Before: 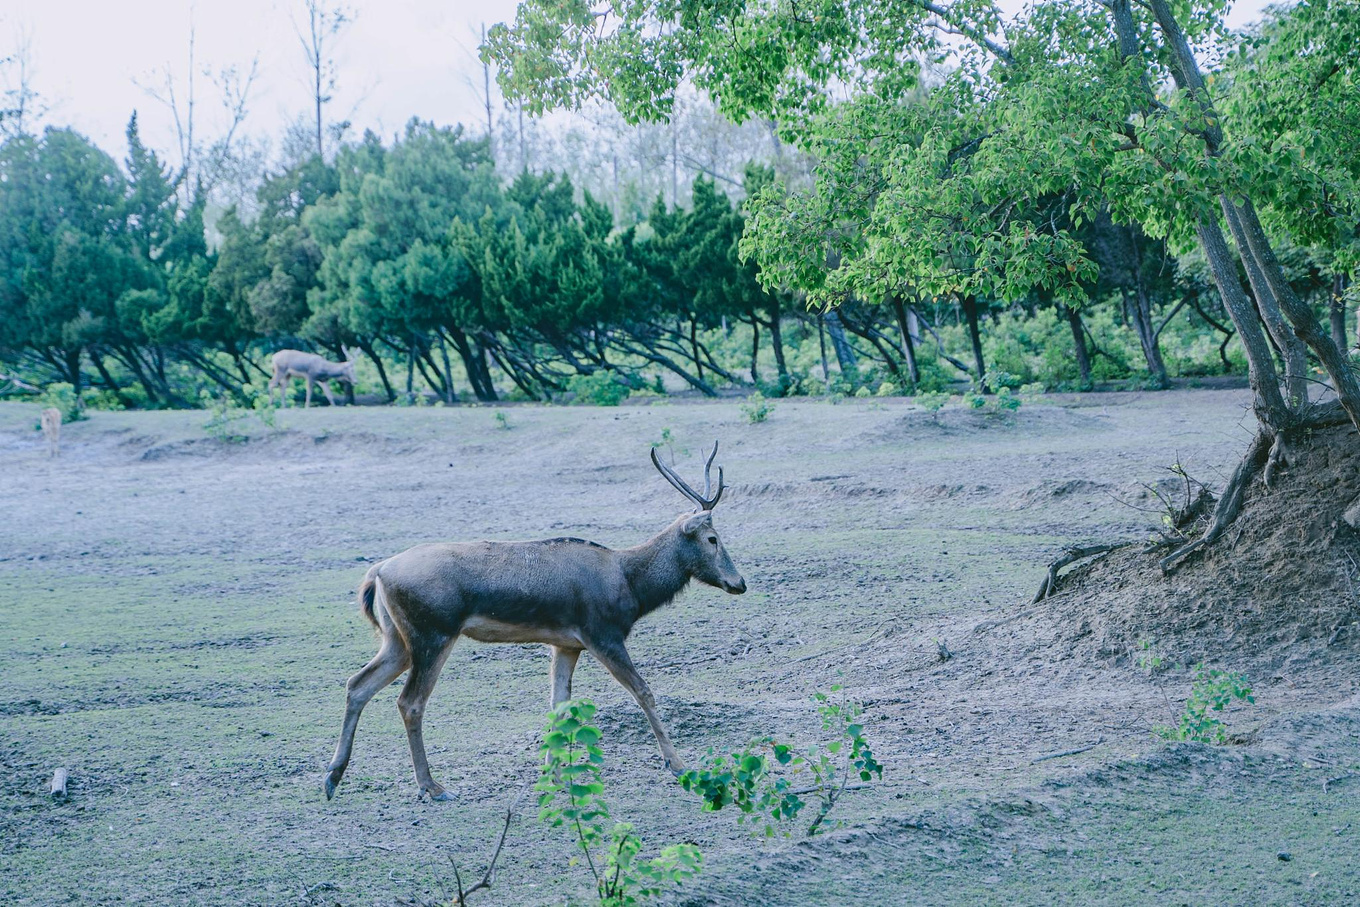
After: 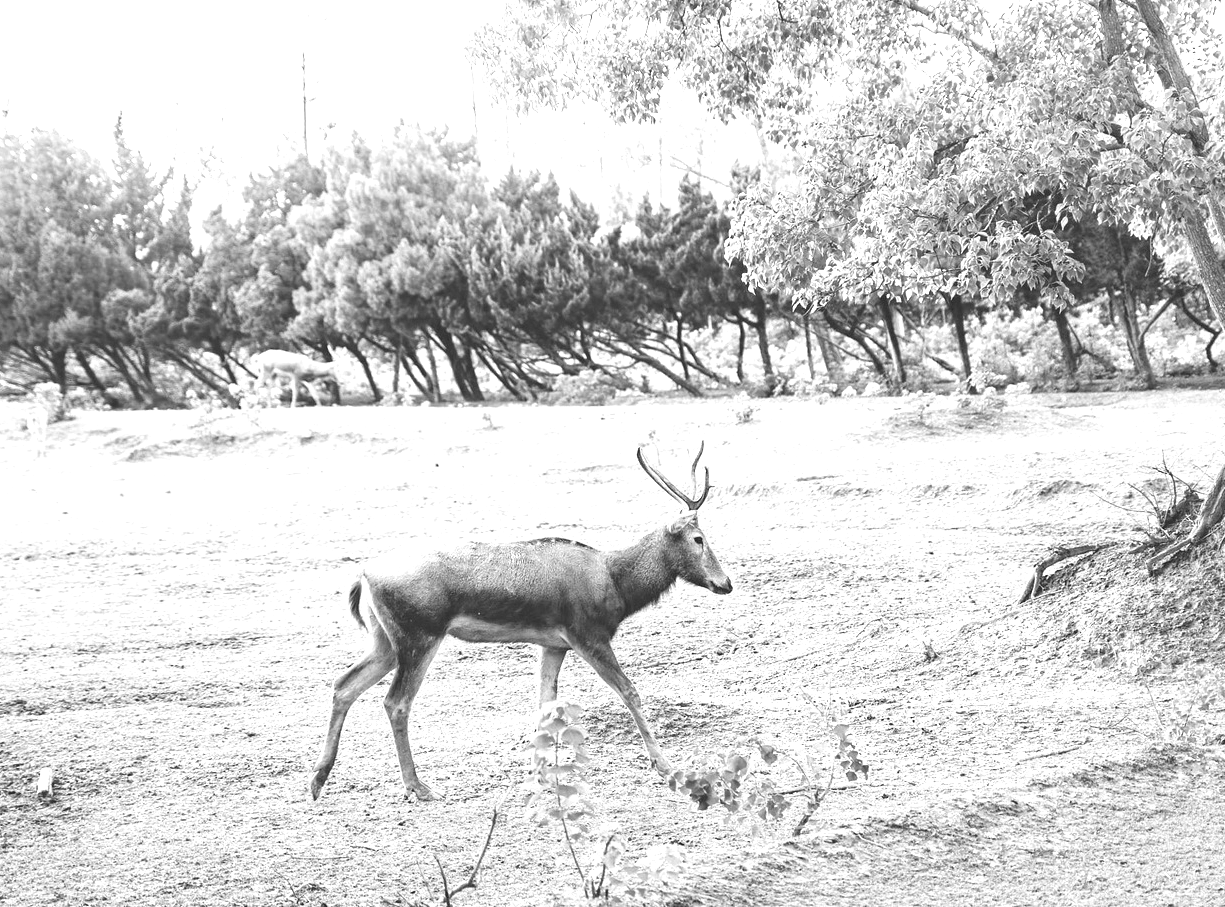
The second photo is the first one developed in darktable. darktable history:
exposure: black level correction 0, exposure 1.45 EV, compensate exposure bias true, compensate highlight preservation false
monochrome: a 16.01, b -2.65, highlights 0.52
crop and rotate: left 1.088%, right 8.807%
